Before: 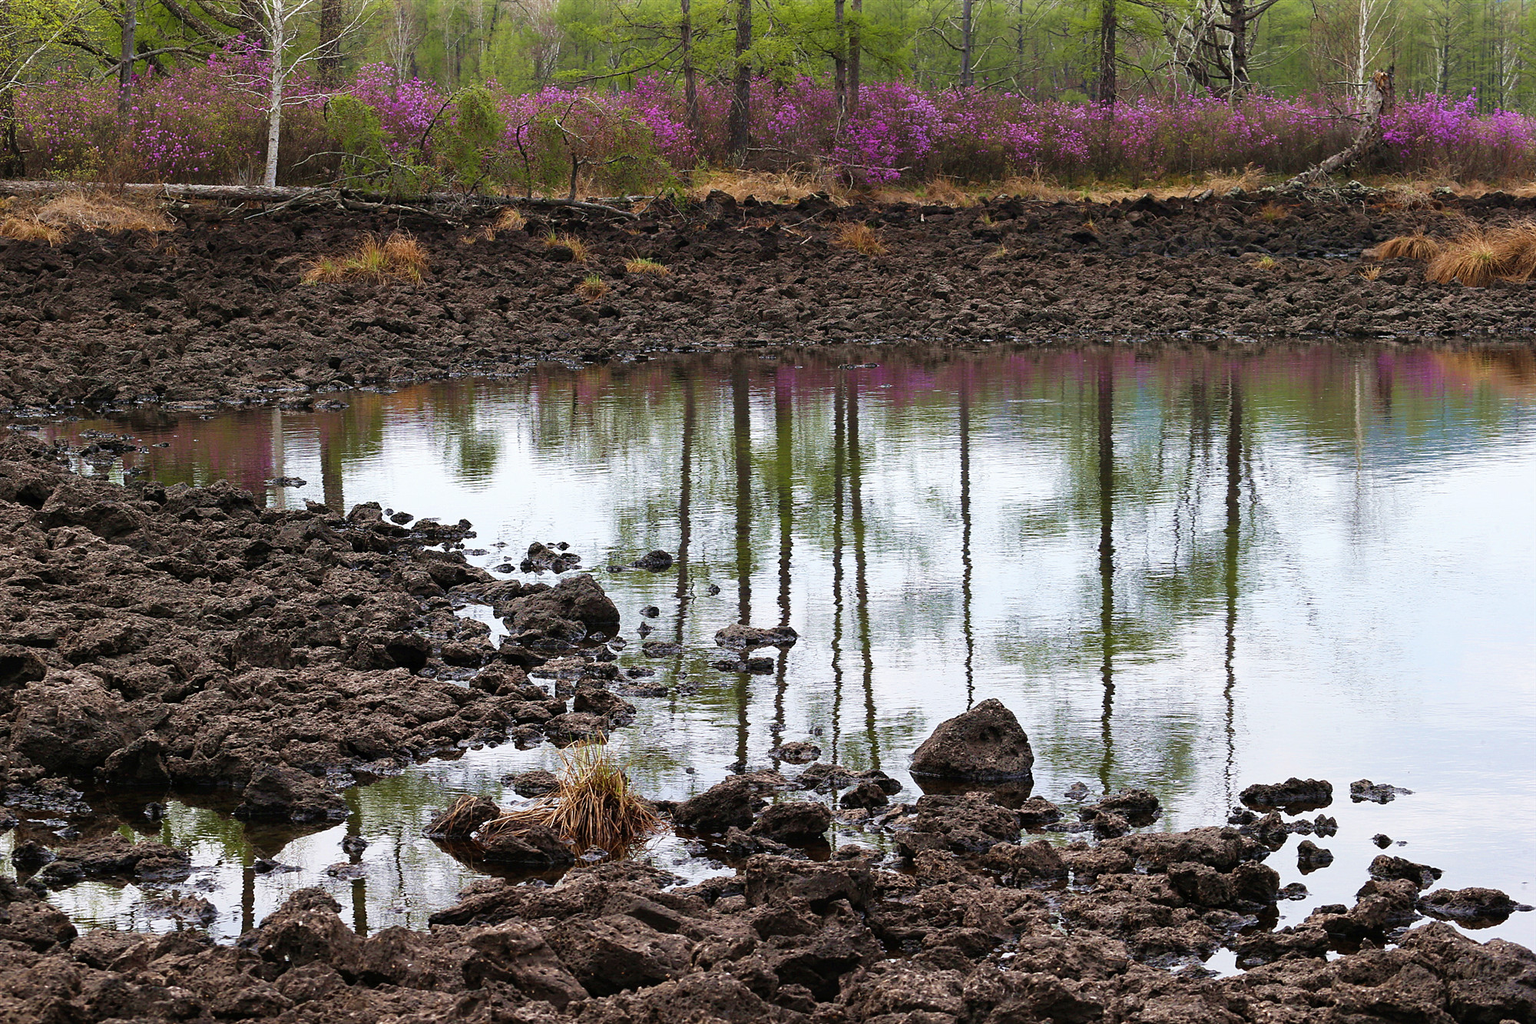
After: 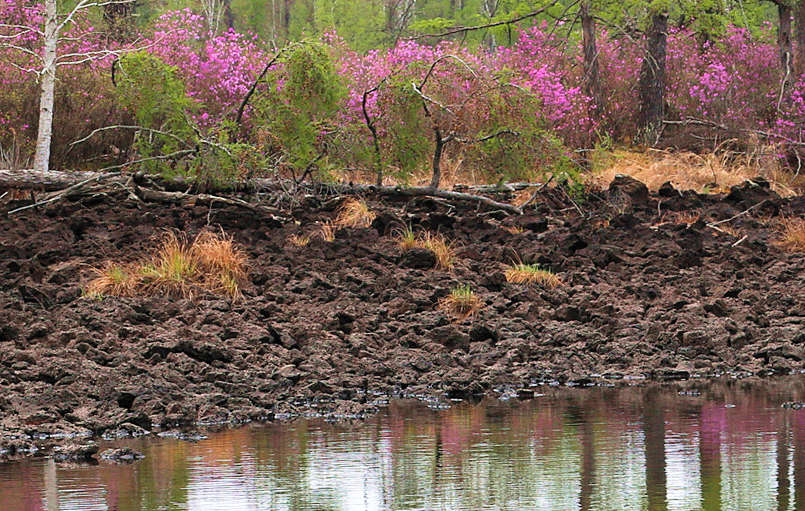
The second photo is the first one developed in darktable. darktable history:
contrast brightness saturation: contrast 0.139, brightness 0.222
crop: left 15.523%, top 5.422%, right 44.211%, bottom 56.17%
